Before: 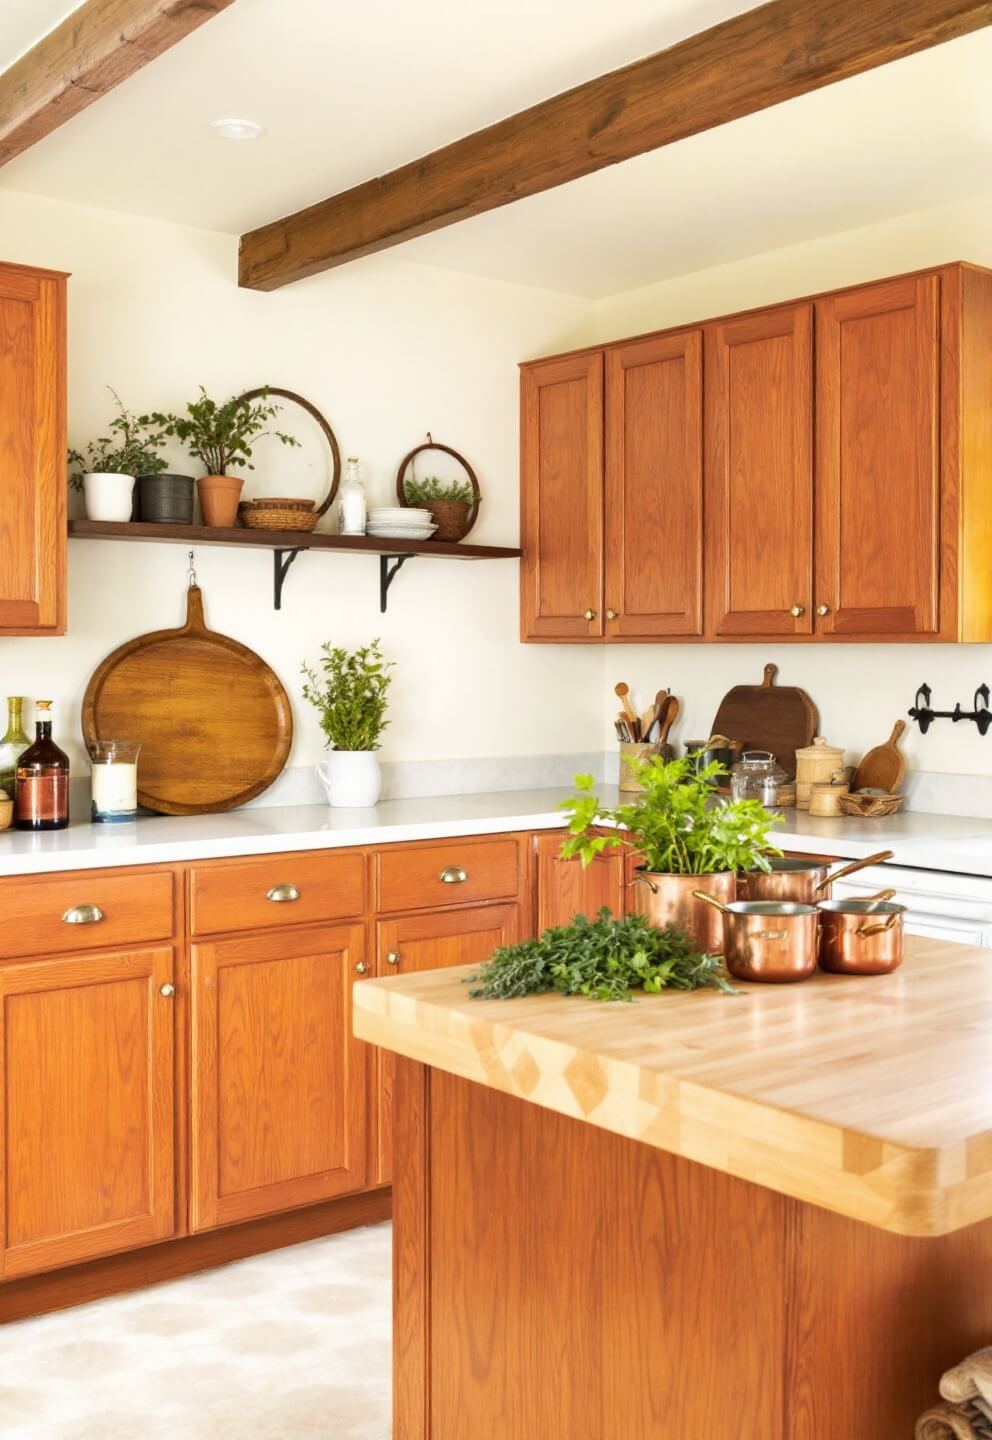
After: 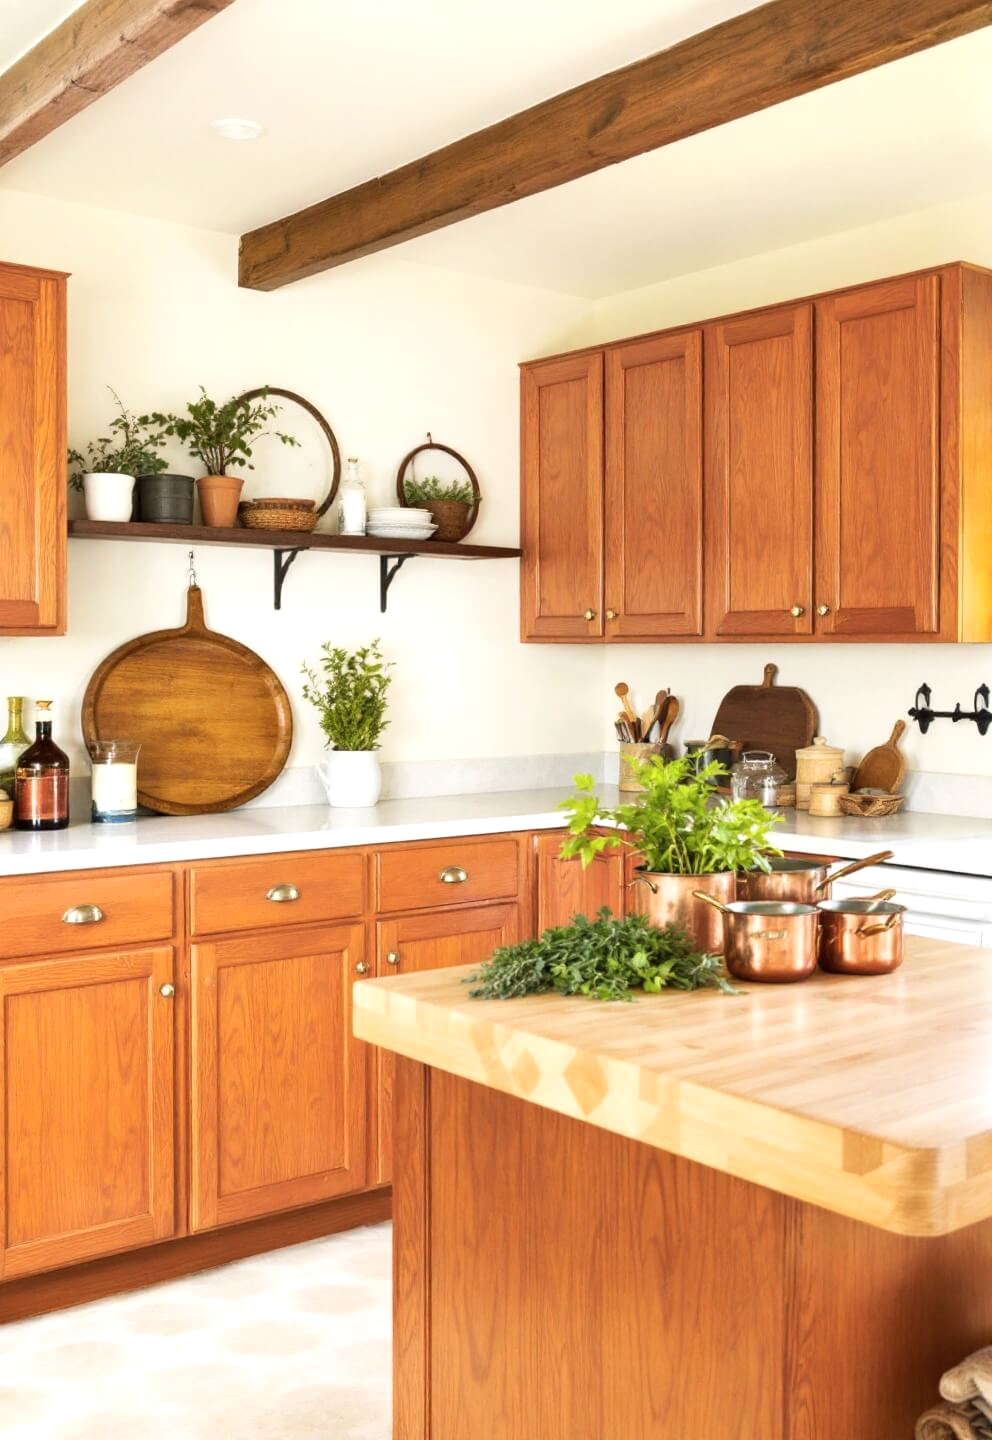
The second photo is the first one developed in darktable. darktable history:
shadows and highlights: shadows -11.27, white point adjustment 4.04, highlights 27.59
